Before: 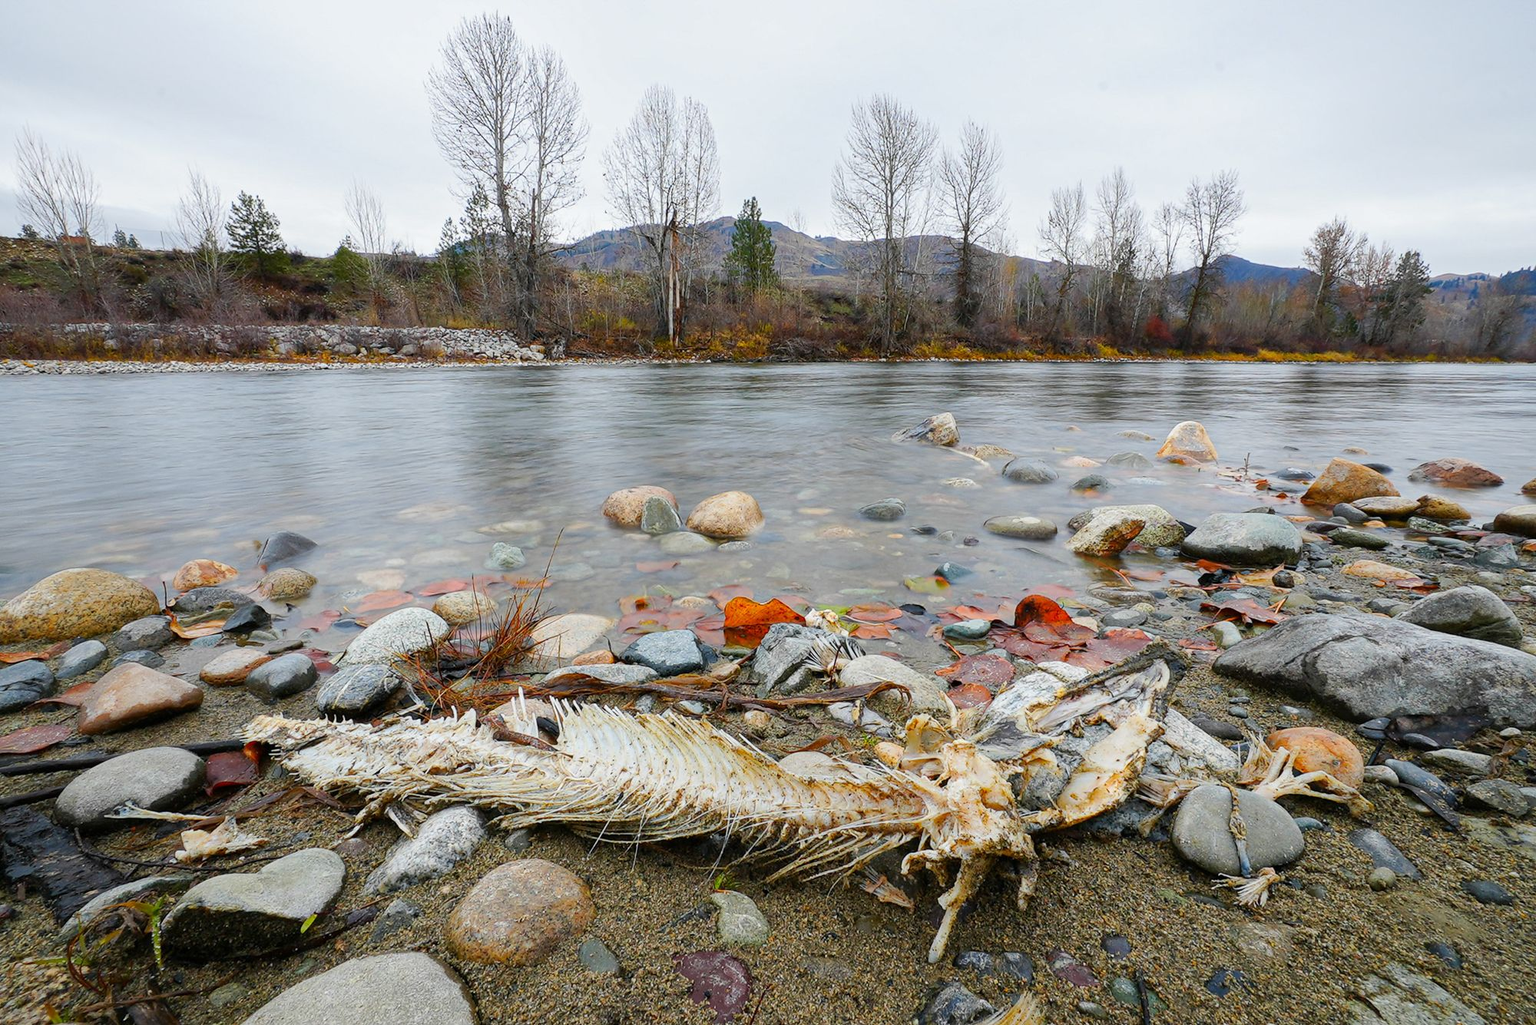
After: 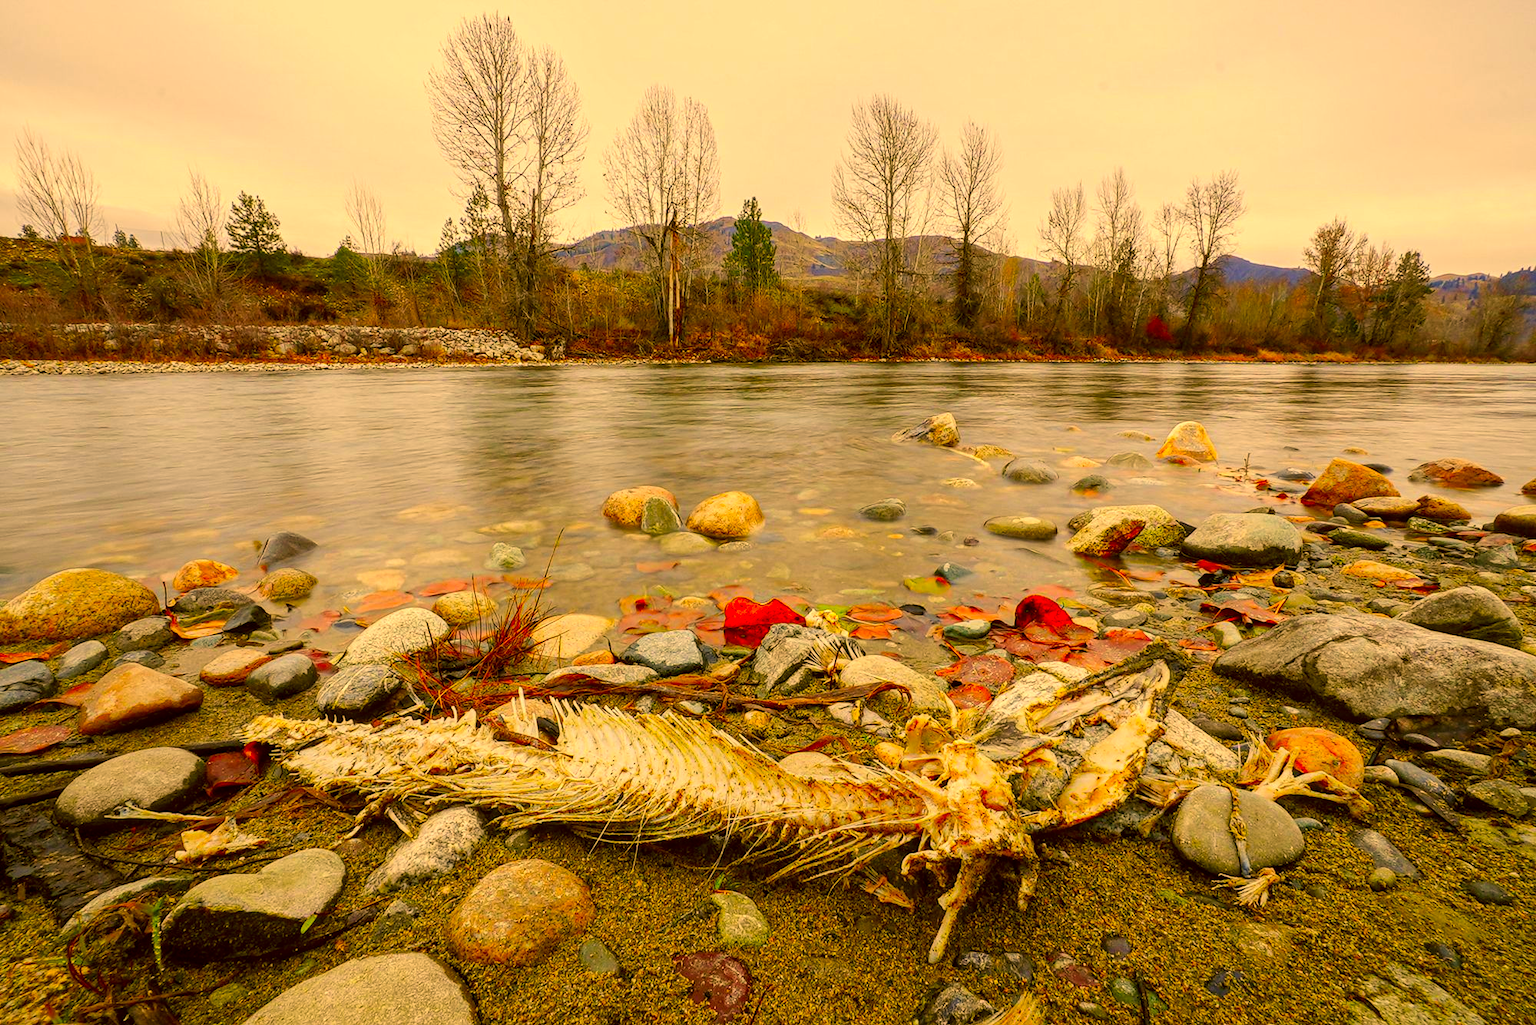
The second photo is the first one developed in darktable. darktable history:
color correction: highlights a* 10.44, highlights b* 30.04, shadows a* 2.73, shadows b* 17.51, saturation 1.72
local contrast: on, module defaults
